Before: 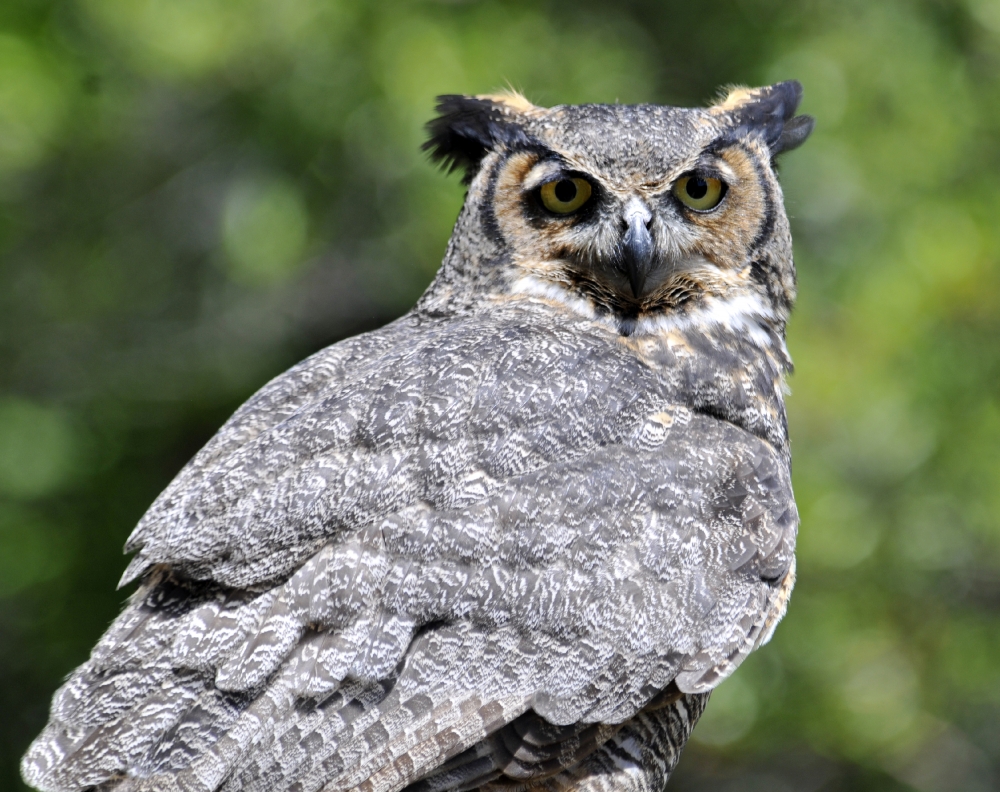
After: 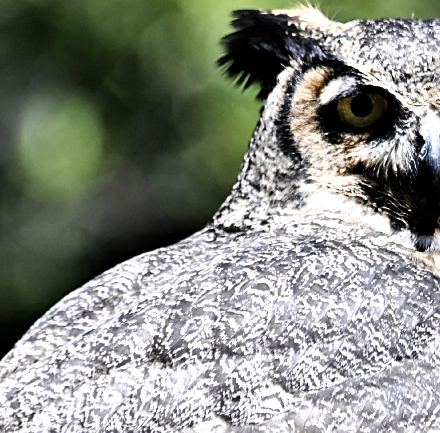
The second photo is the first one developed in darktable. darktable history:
crop: left 20.44%, top 10.837%, right 35.496%, bottom 34.407%
sharpen: on, module defaults
exposure: black level correction -0.005, exposure 0.054 EV, compensate exposure bias true, compensate highlight preservation false
filmic rgb: black relative exposure -8.25 EV, white relative exposure 2.23 EV, threshold 5.98 EV, hardness 7.14, latitude 85.67%, contrast 1.701, highlights saturation mix -4.09%, shadows ↔ highlights balance -2.23%, enable highlight reconstruction true
